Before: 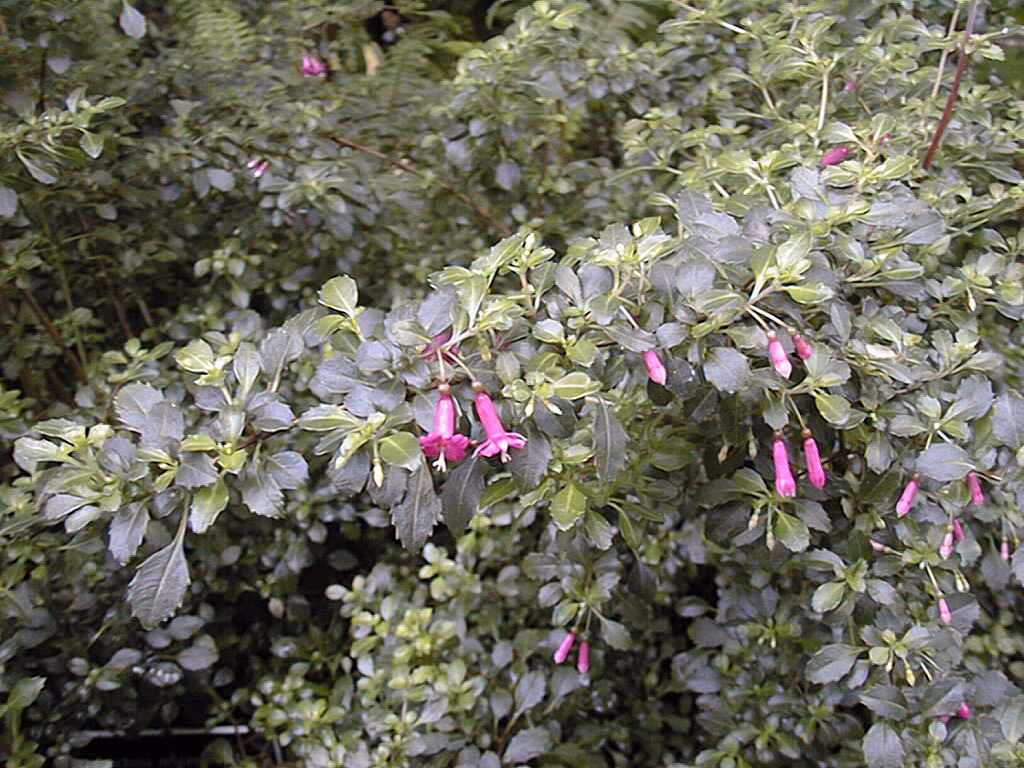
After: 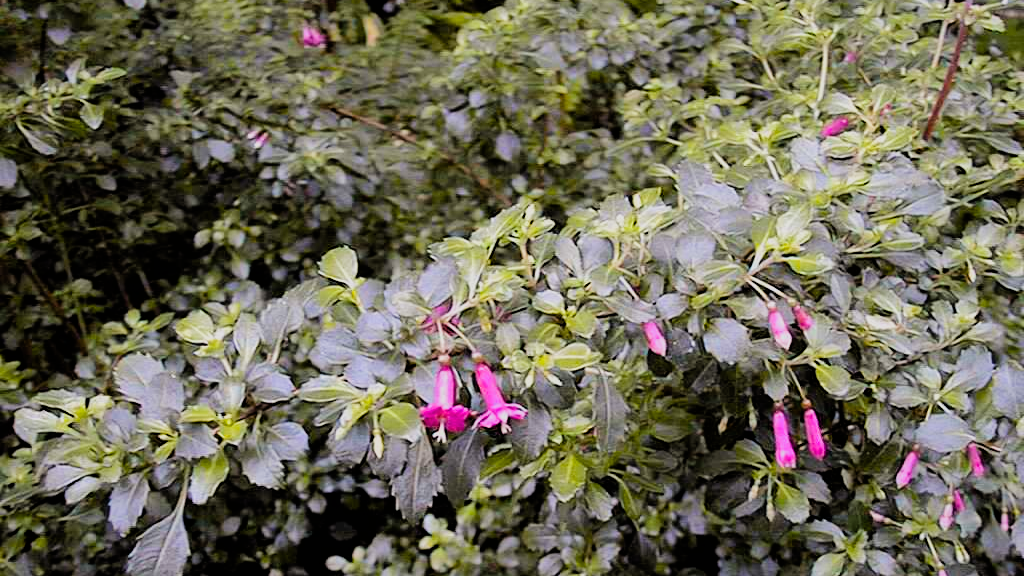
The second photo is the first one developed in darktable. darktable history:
color balance rgb: linear chroma grading › global chroma 15%, perceptual saturation grading › global saturation 30%
filmic rgb: black relative exposure -5 EV, hardness 2.88, contrast 1.3, highlights saturation mix -30%
crop: top 3.857%, bottom 21.132%
shadows and highlights: shadows 10, white point adjustment 1, highlights -40
